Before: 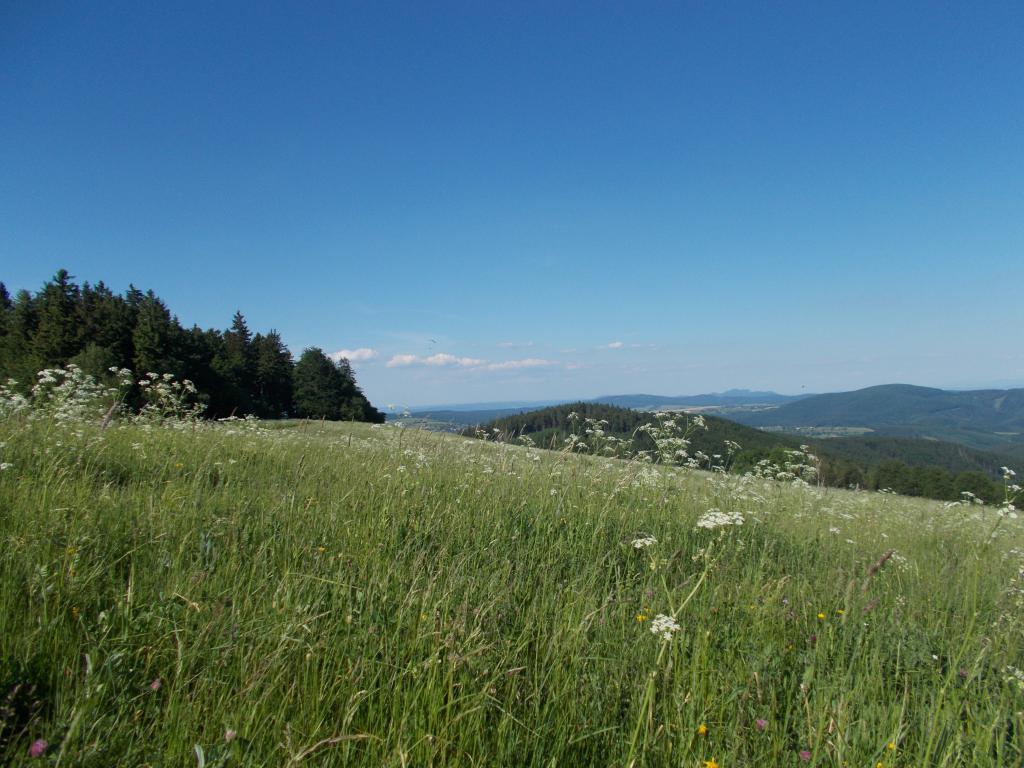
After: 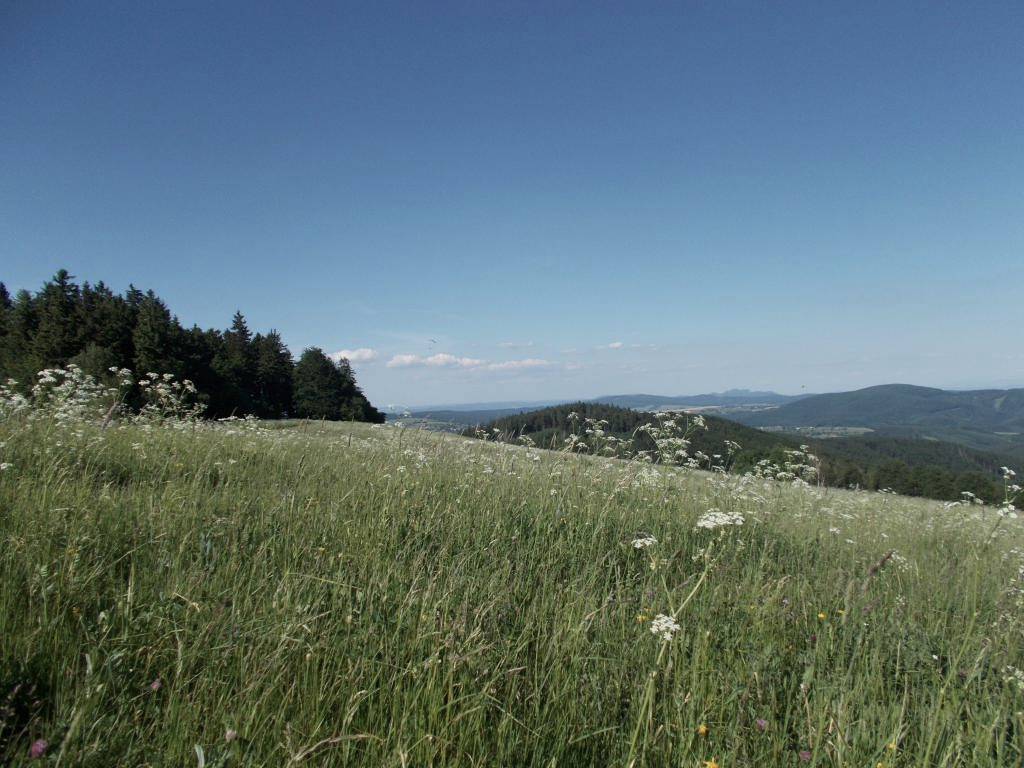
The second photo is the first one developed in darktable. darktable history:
contrast brightness saturation: contrast 0.103, saturation -0.288
